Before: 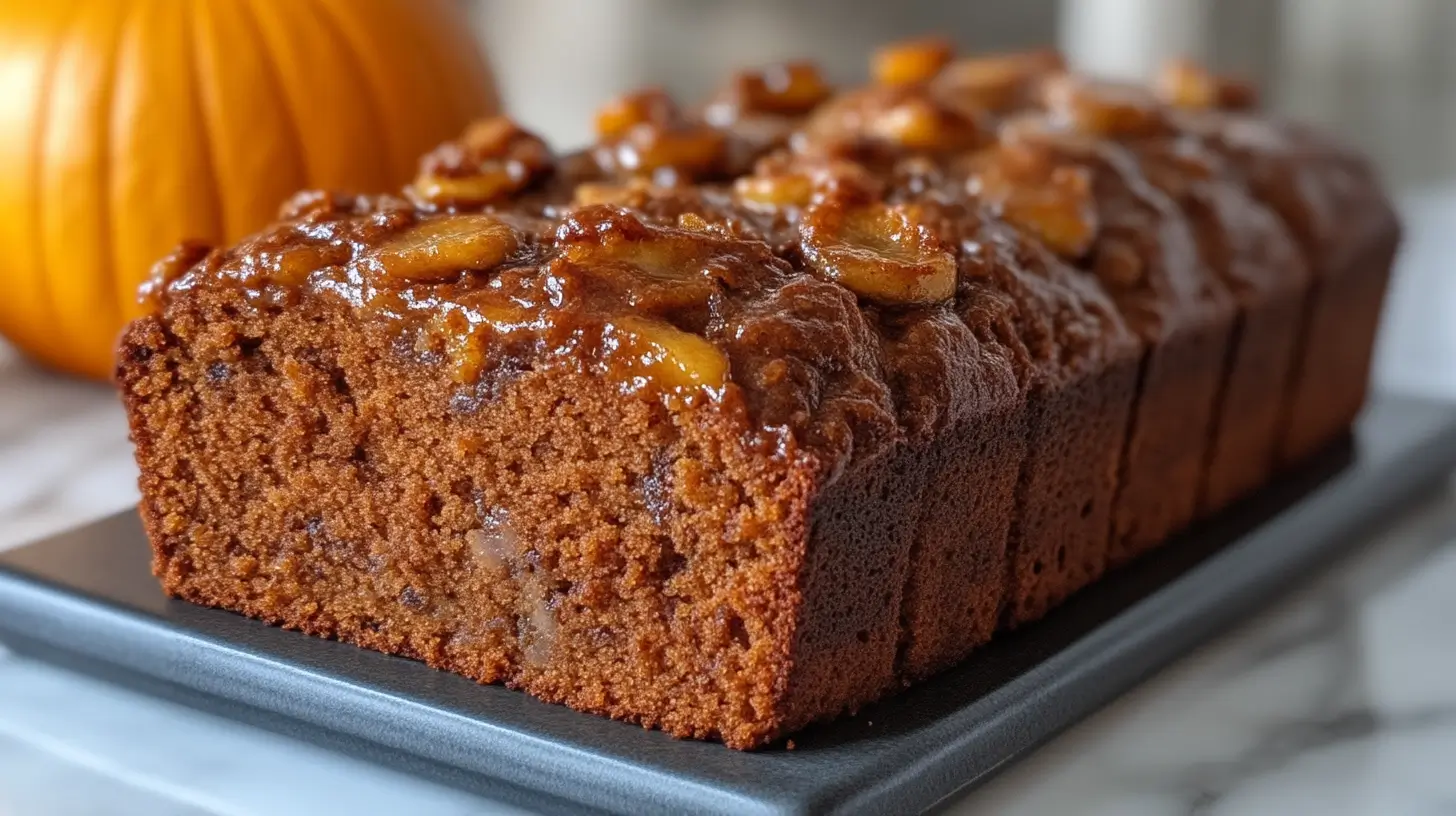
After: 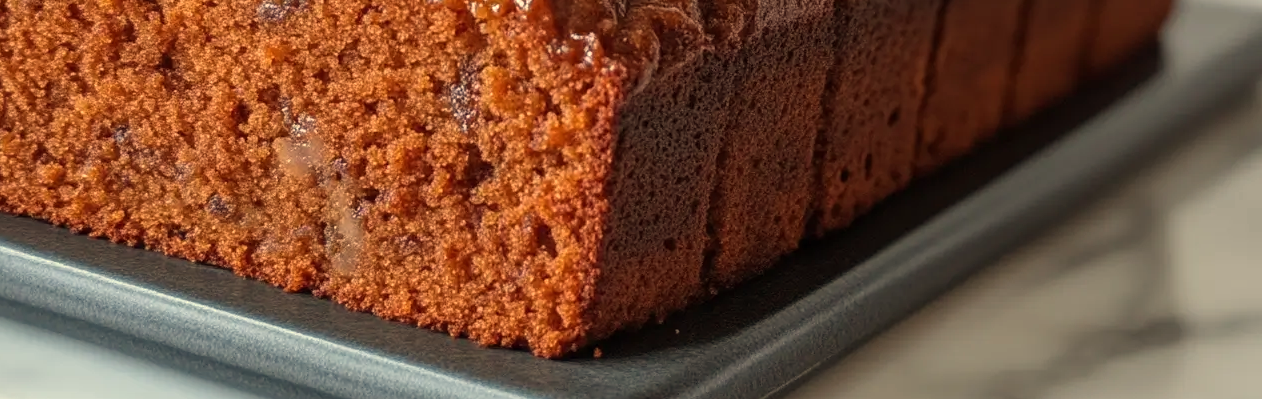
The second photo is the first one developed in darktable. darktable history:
crop and rotate: left 13.306%, top 48.129%, bottom 2.928%
white balance: red 1.123, blue 0.83
